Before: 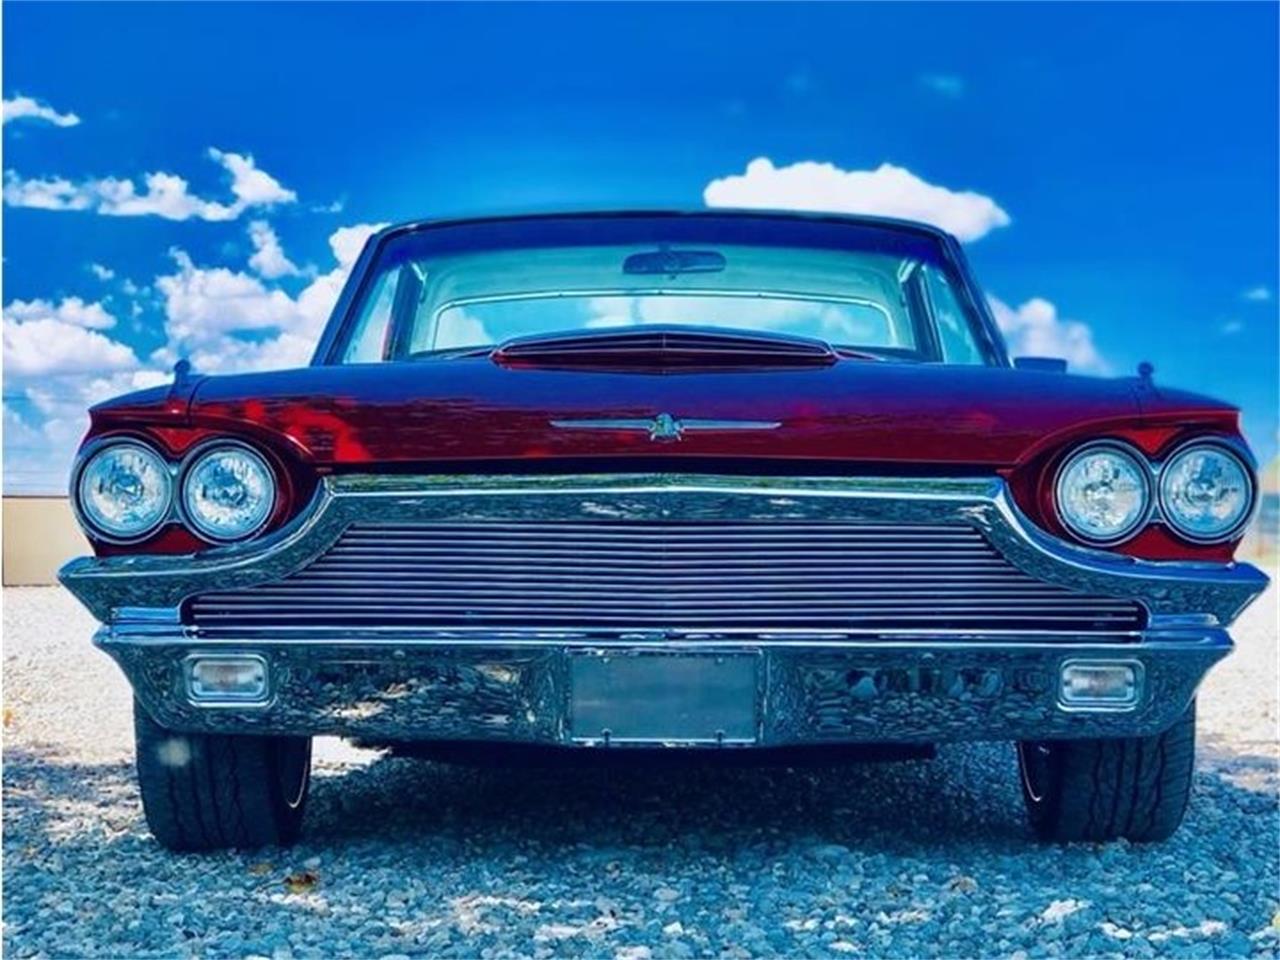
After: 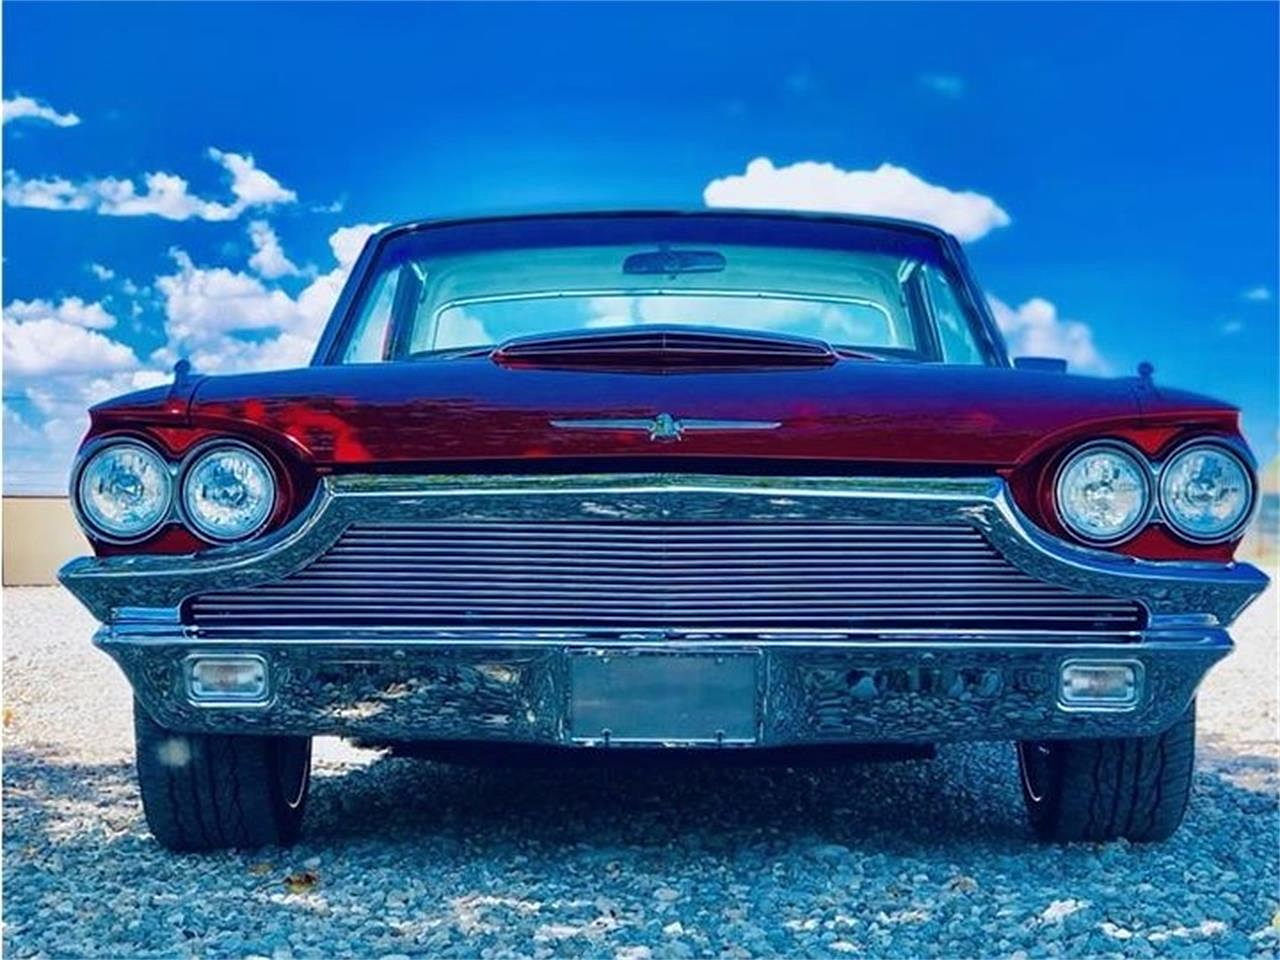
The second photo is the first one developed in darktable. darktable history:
shadows and highlights: radius 125.46, shadows 21.19, highlights -21.19, low approximation 0.01
sharpen: radius 1.272, amount 0.305, threshold 0
